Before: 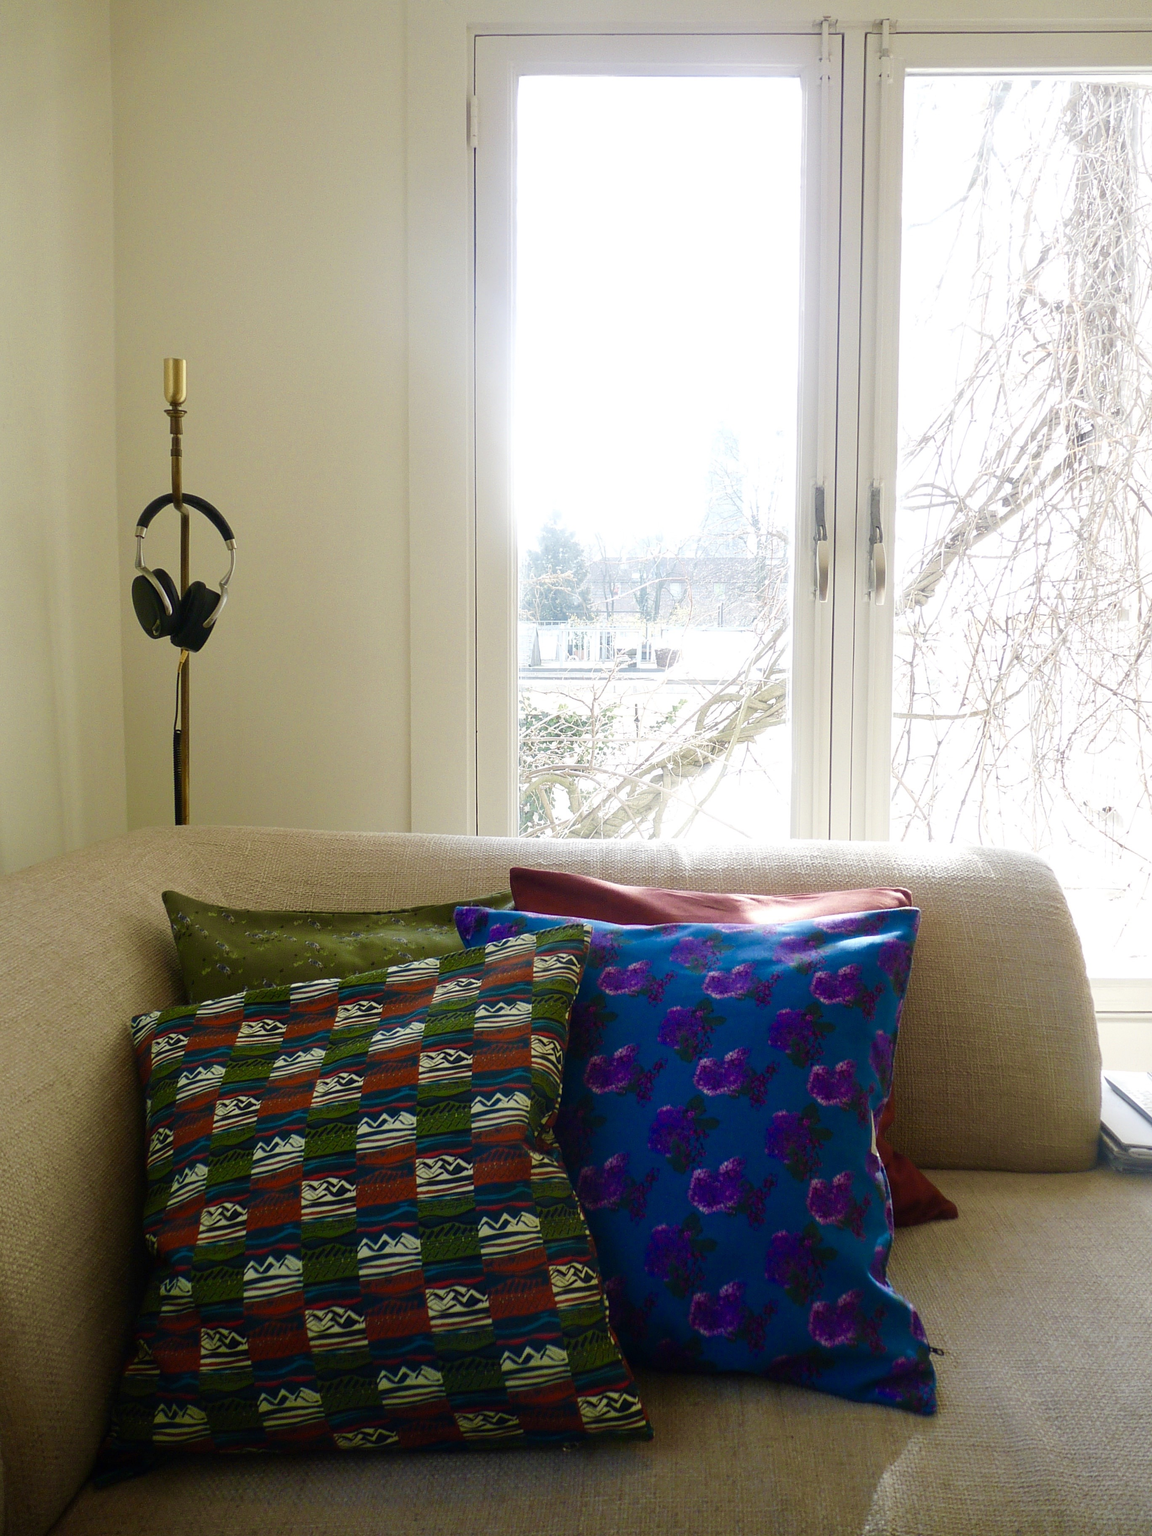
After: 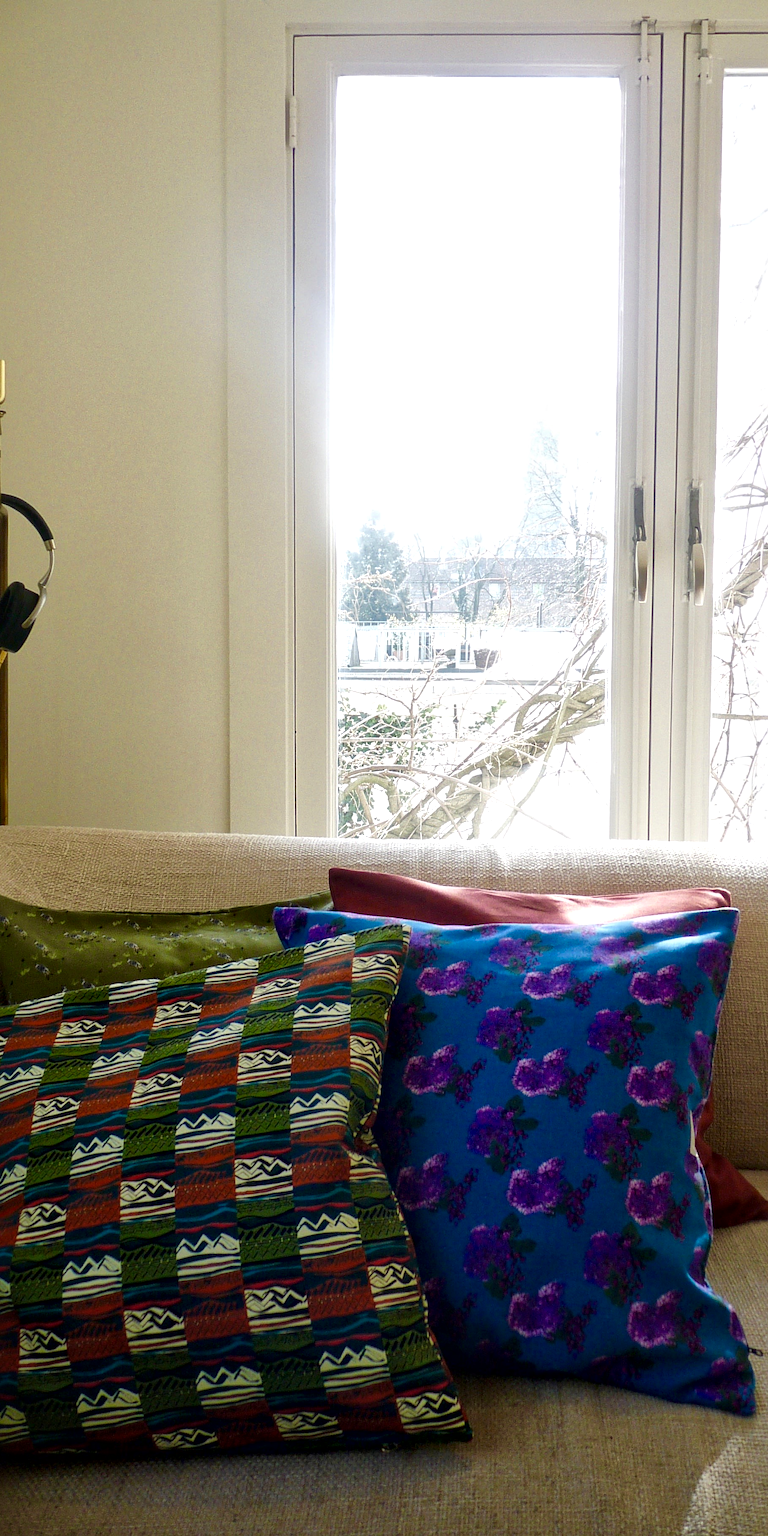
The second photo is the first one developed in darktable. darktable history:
crop and rotate: left 15.754%, right 17.579%
tone equalizer: on, module defaults
local contrast: mode bilateral grid, contrast 20, coarseness 50, detail 171%, midtone range 0.2
